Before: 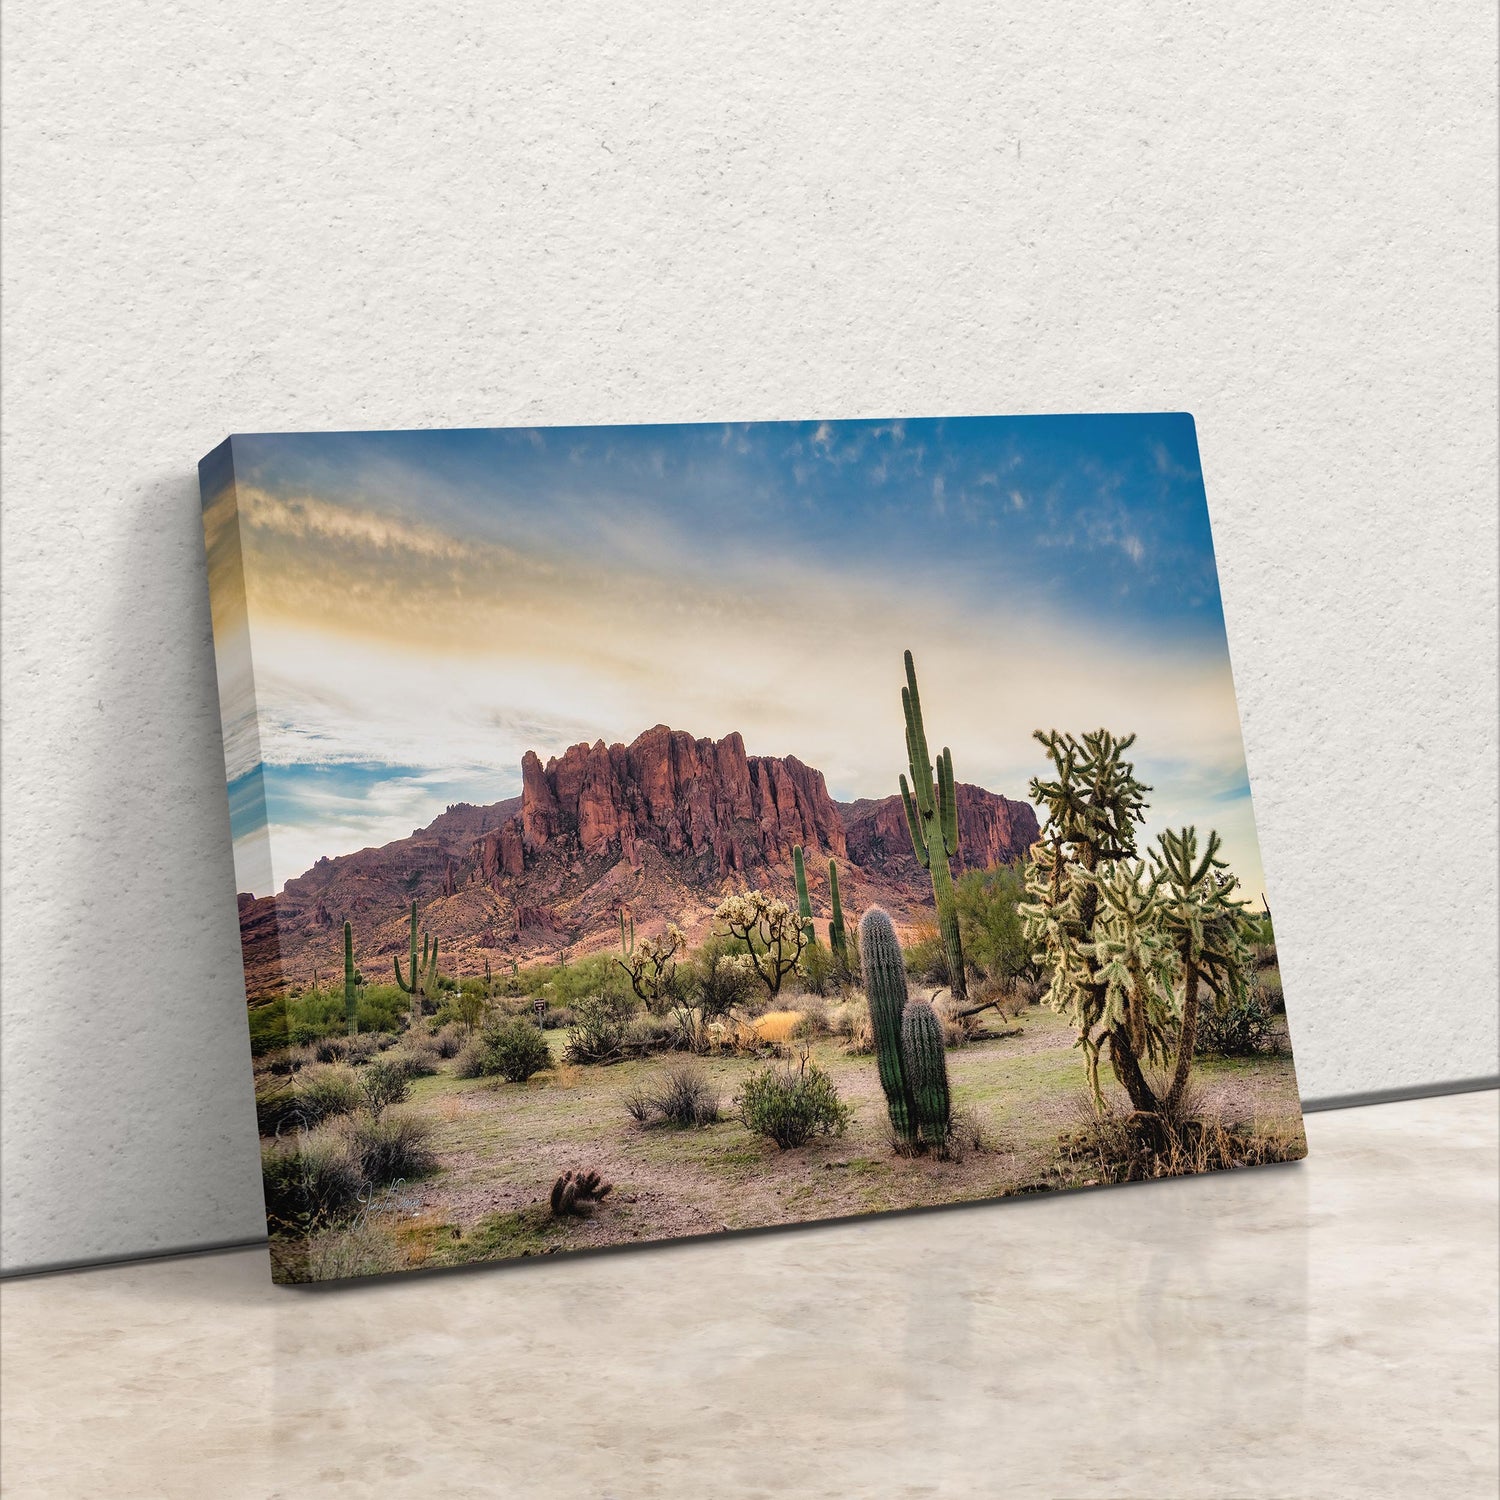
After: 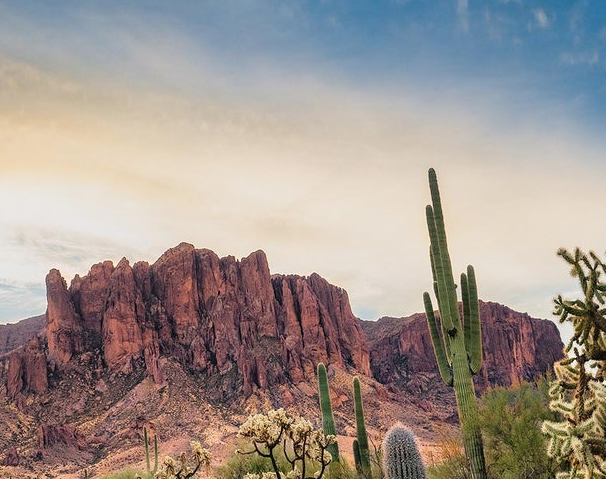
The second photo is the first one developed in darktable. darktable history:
crop: left 31.751%, top 32.172%, right 27.8%, bottom 35.83%
shadows and highlights: highlights 70.7, soften with gaussian
